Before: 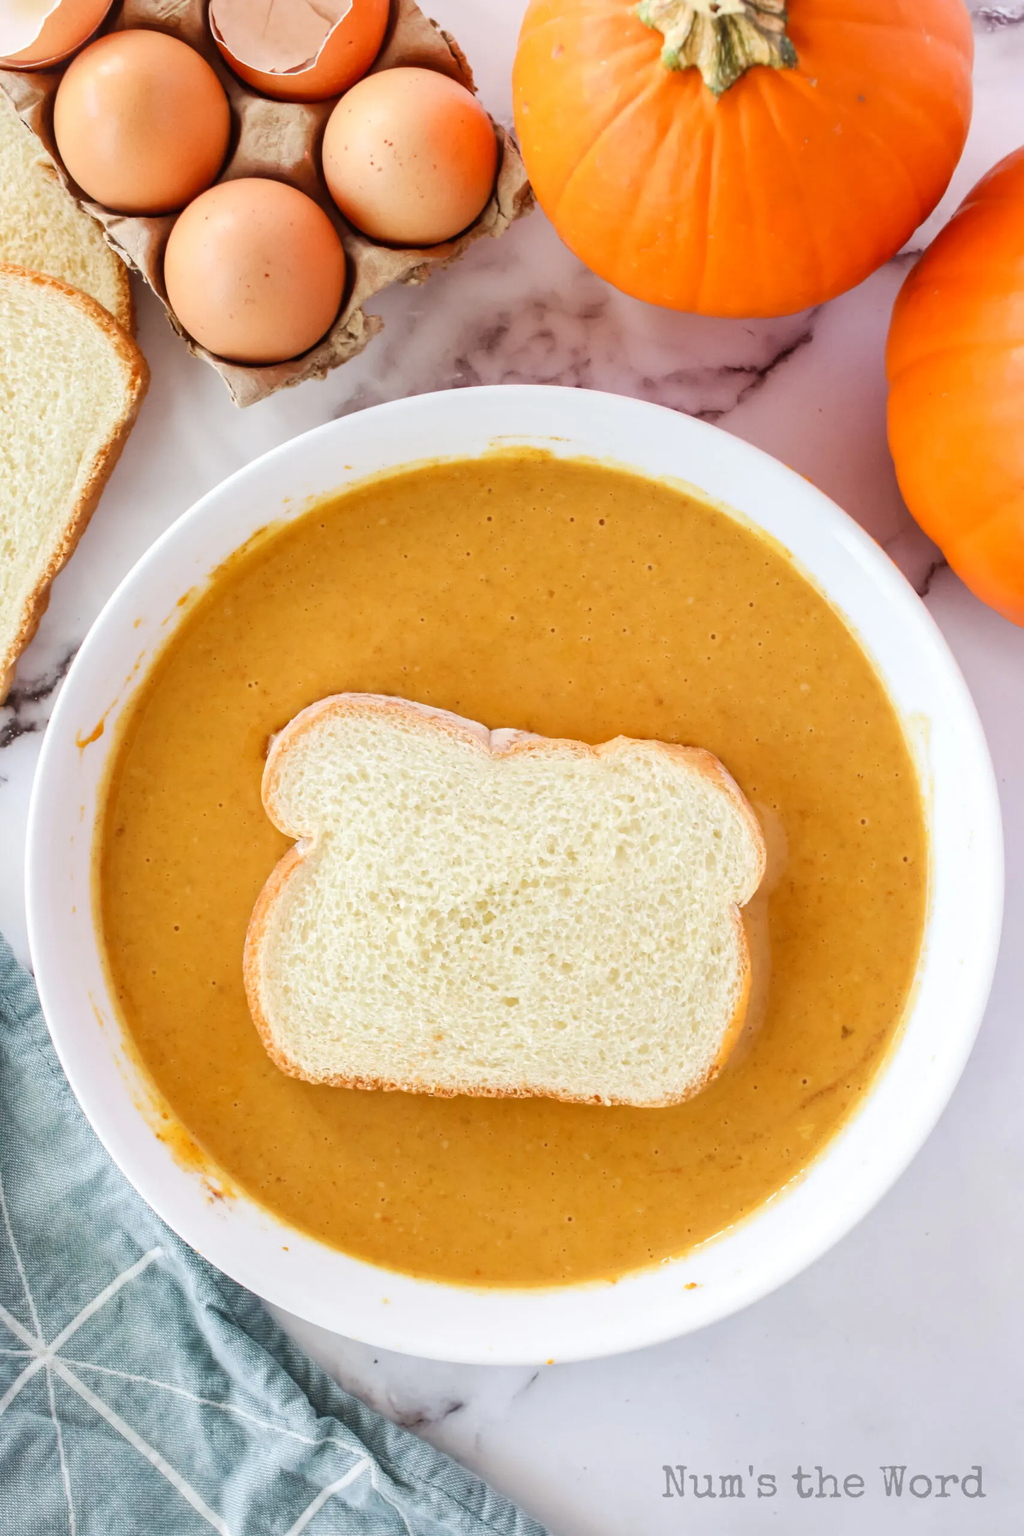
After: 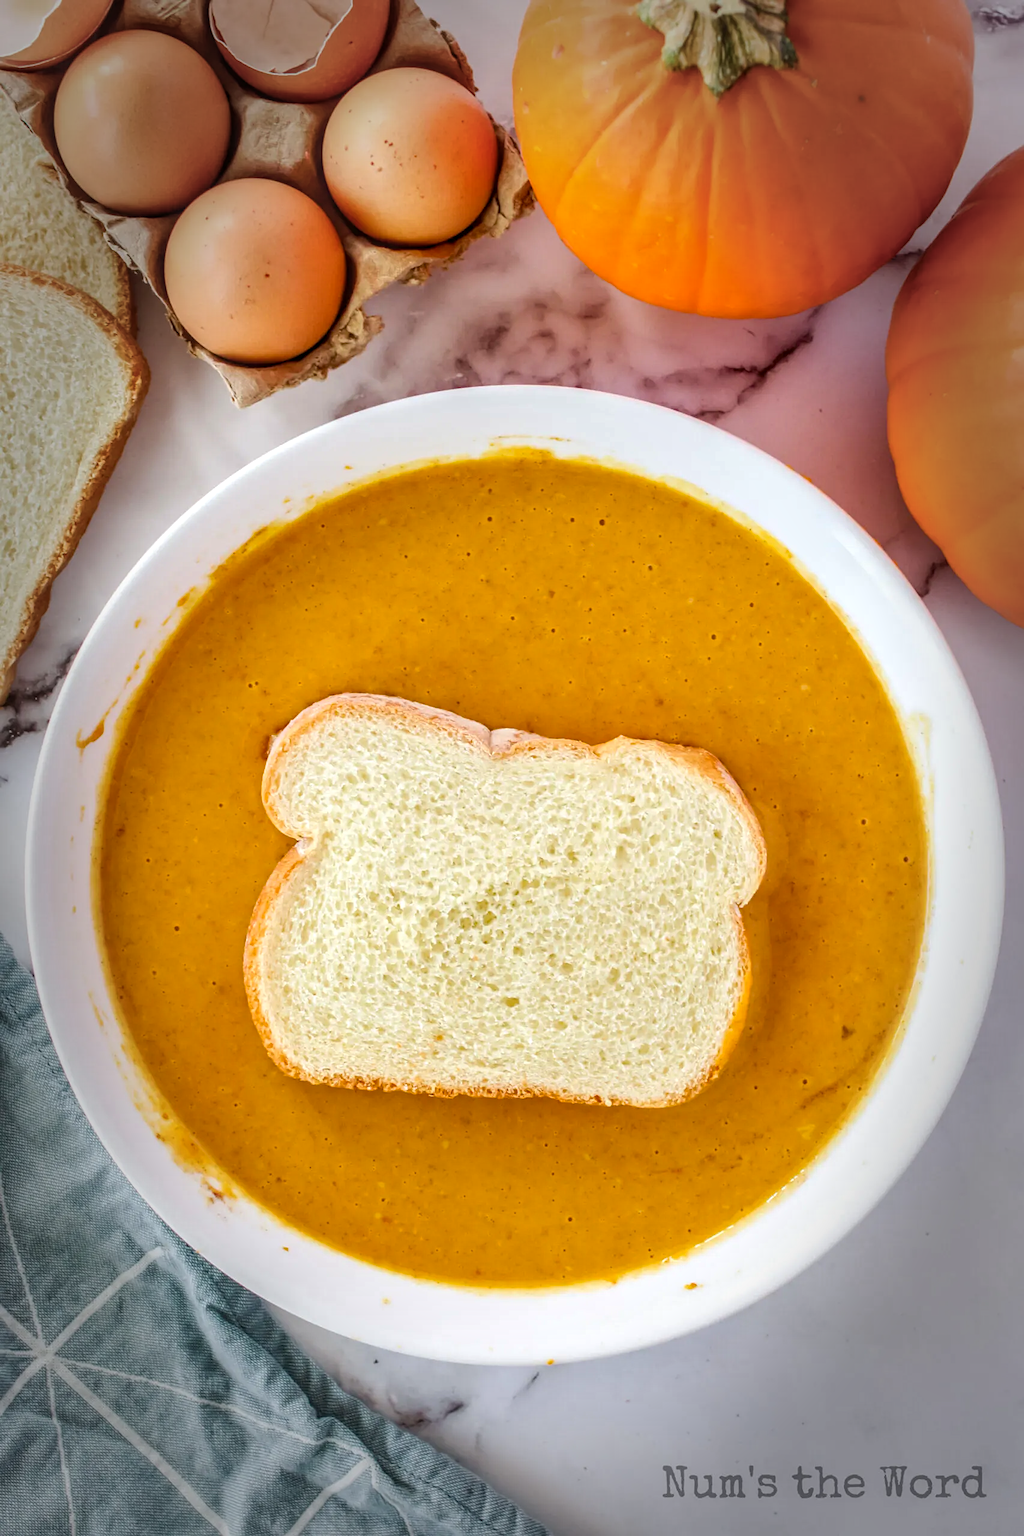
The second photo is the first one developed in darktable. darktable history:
color balance rgb: global vibrance 42.74%
vignetting: fall-off start 66.7%, fall-off radius 39.74%, brightness -0.576, saturation -0.258, automatic ratio true, width/height ratio 0.671, dithering 16-bit output
shadows and highlights: shadows 37.27, highlights -28.18, soften with gaussian
local contrast: highlights 0%, shadows 0%, detail 133%
sharpen: amount 0.2
